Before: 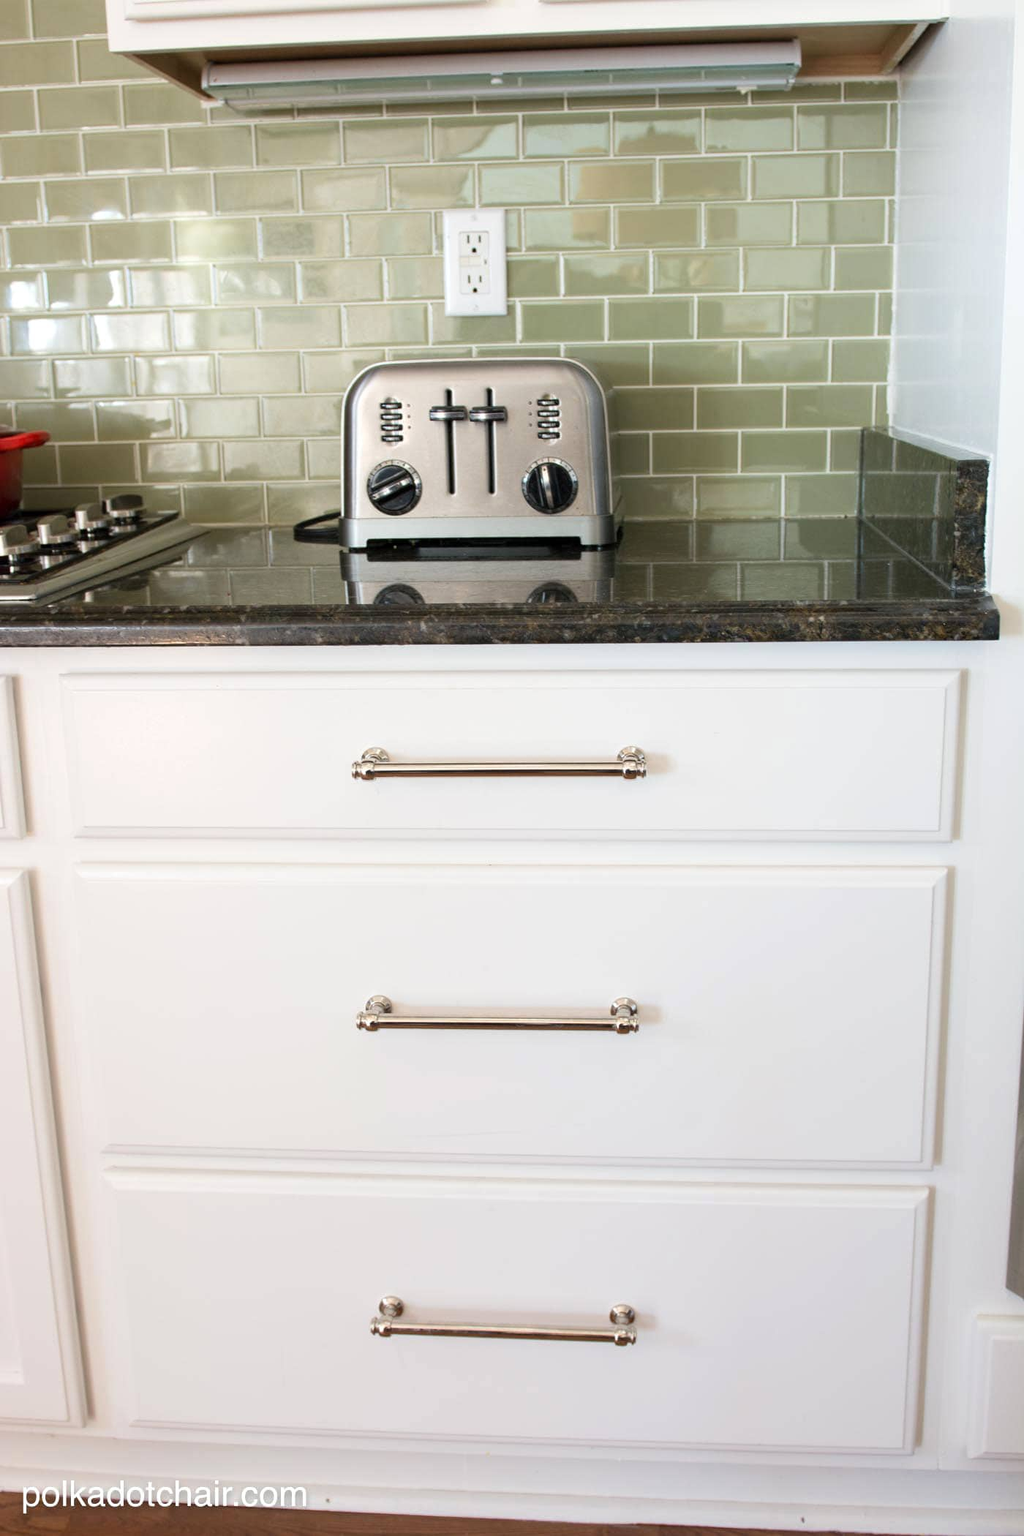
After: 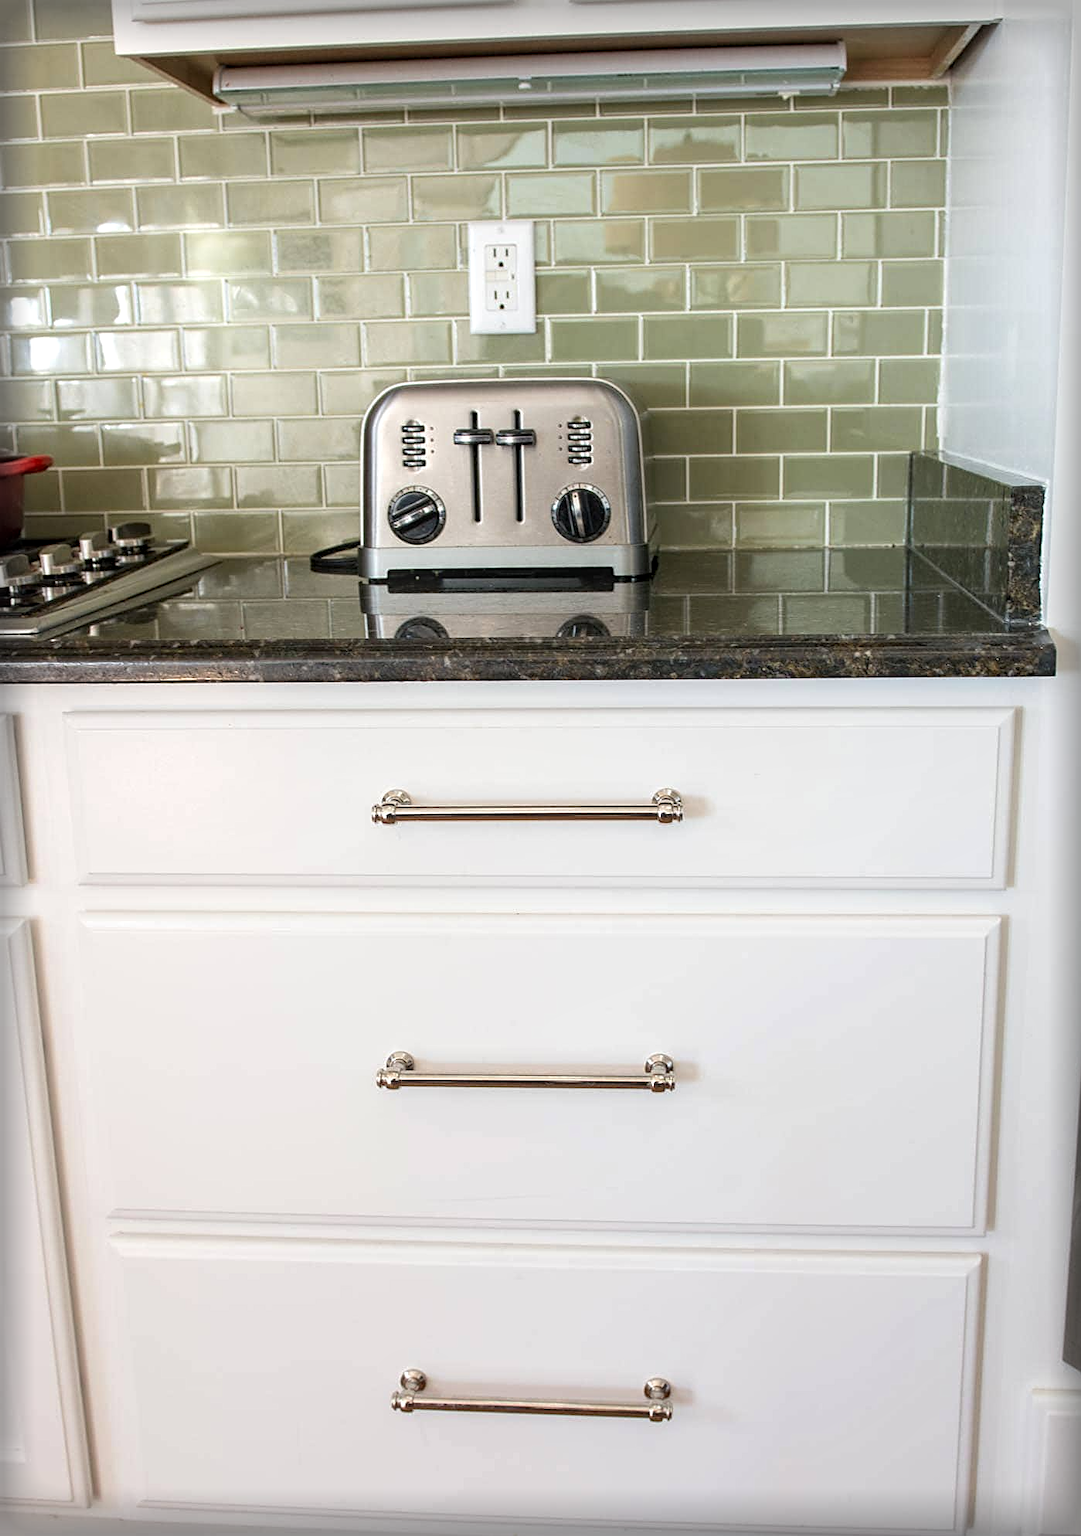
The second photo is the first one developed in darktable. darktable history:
vignetting: fall-off start 93.59%, fall-off radius 5.87%, automatic ratio true, width/height ratio 1.331, shape 0.042, unbound false
sharpen: on, module defaults
crop and rotate: top 0.012%, bottom 5.294%
local contrast: on, module defaults
